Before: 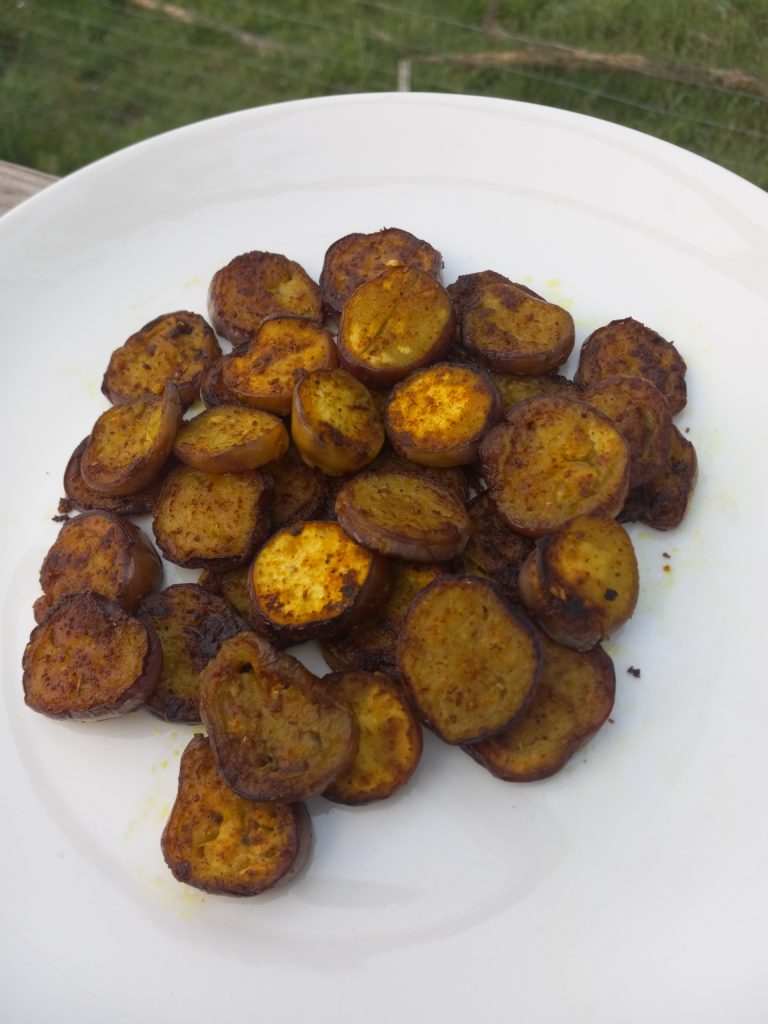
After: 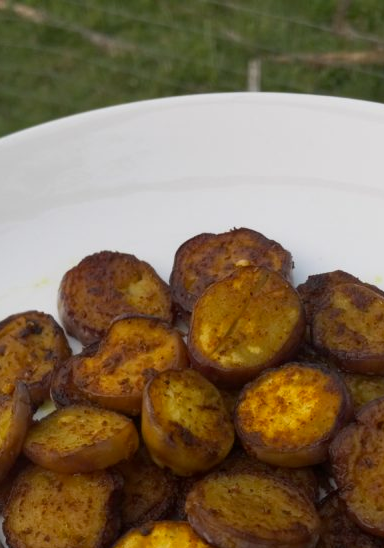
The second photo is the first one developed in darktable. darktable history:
haze removal: compatibility mode true, adaptive false
exposure: black level correction 0.001, exposure -0.2 EV, compensate highlight preservation false
crop: left 19.556%, right 30.401%, bottom 46.458%
